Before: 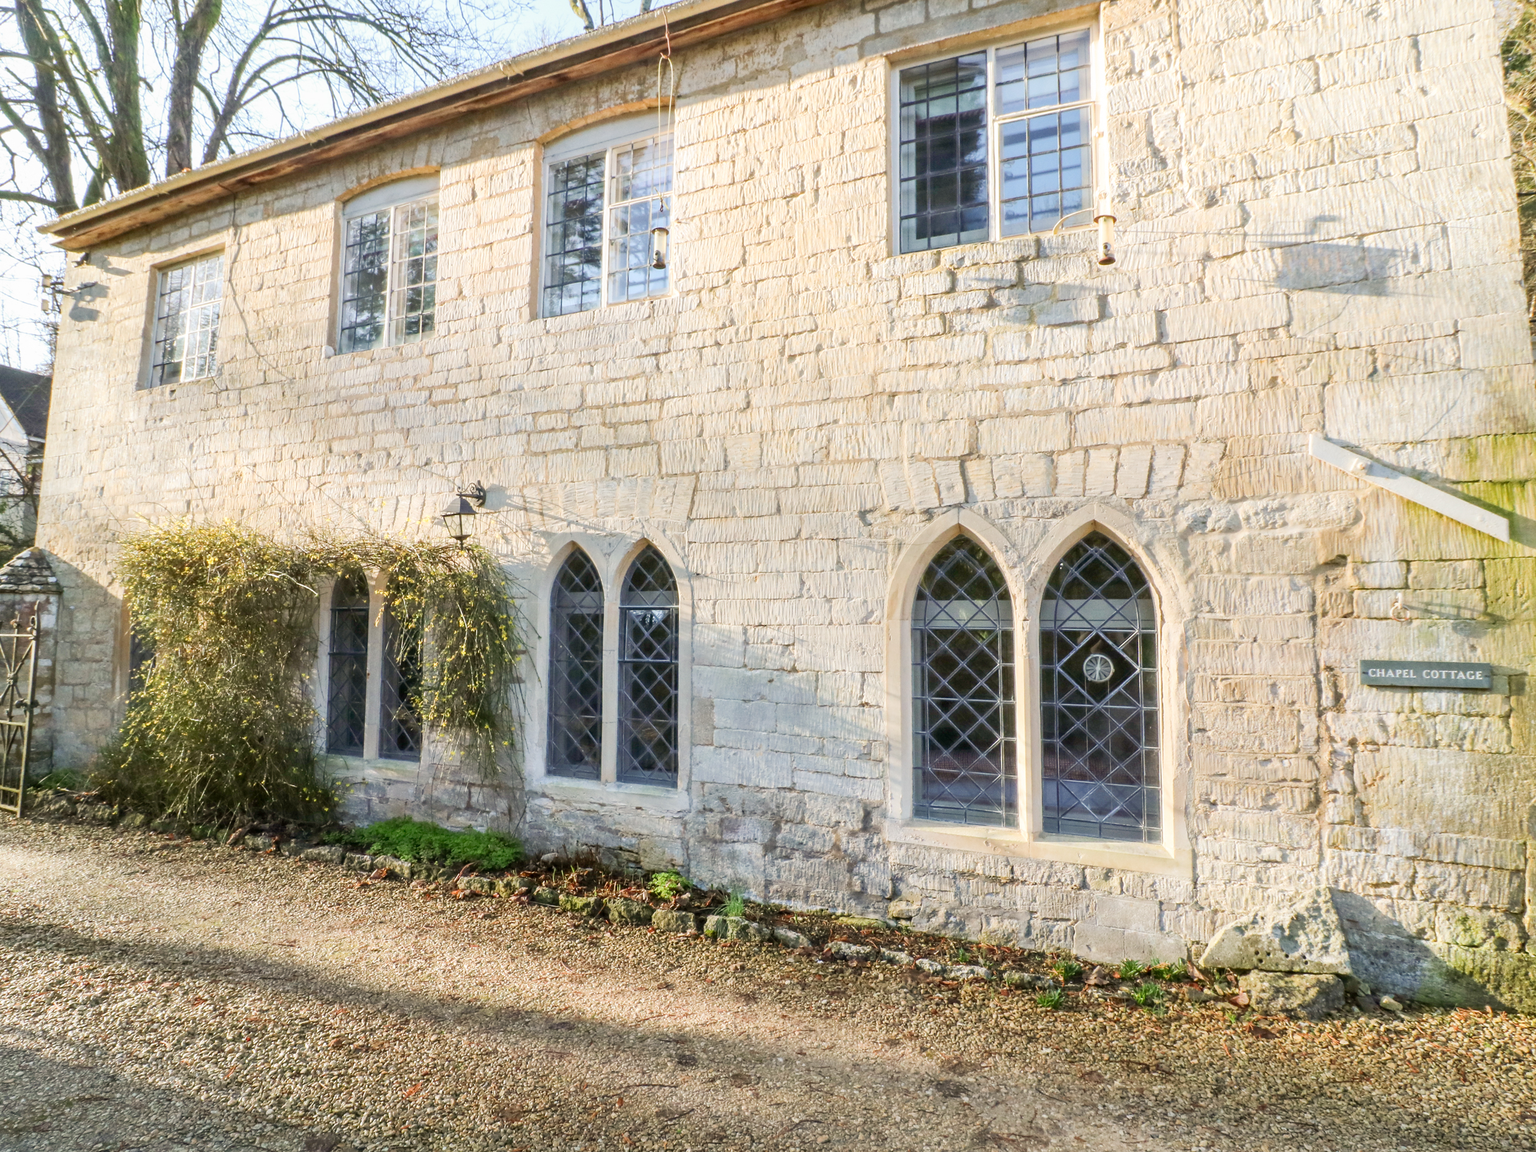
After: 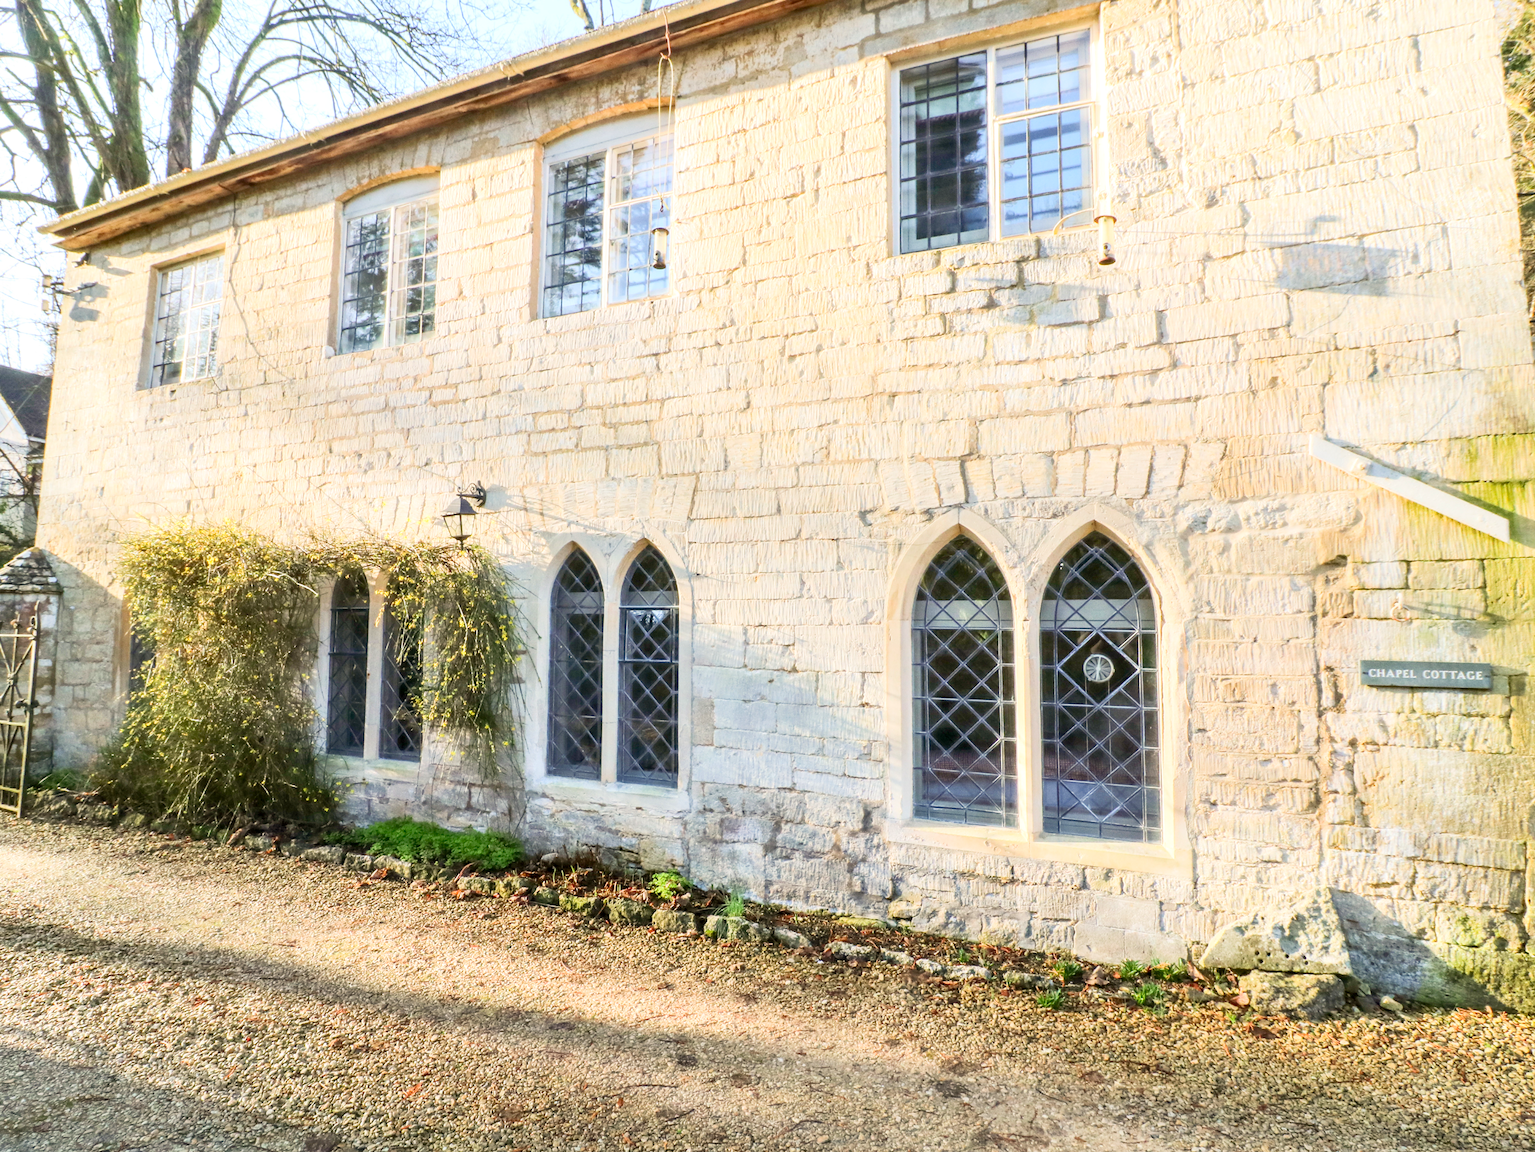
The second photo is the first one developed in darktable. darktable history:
contrast brightness saturation: contrast 0.202, brightness 0.164, saturation 0.226
contrast equalizer: y [[0.514, 0.573, 0.581, 0.508, 0.5, 0.5], [0.5 ×6], [0.5 ×6], [0 ×6], [0 ×6]], mix 0.286
